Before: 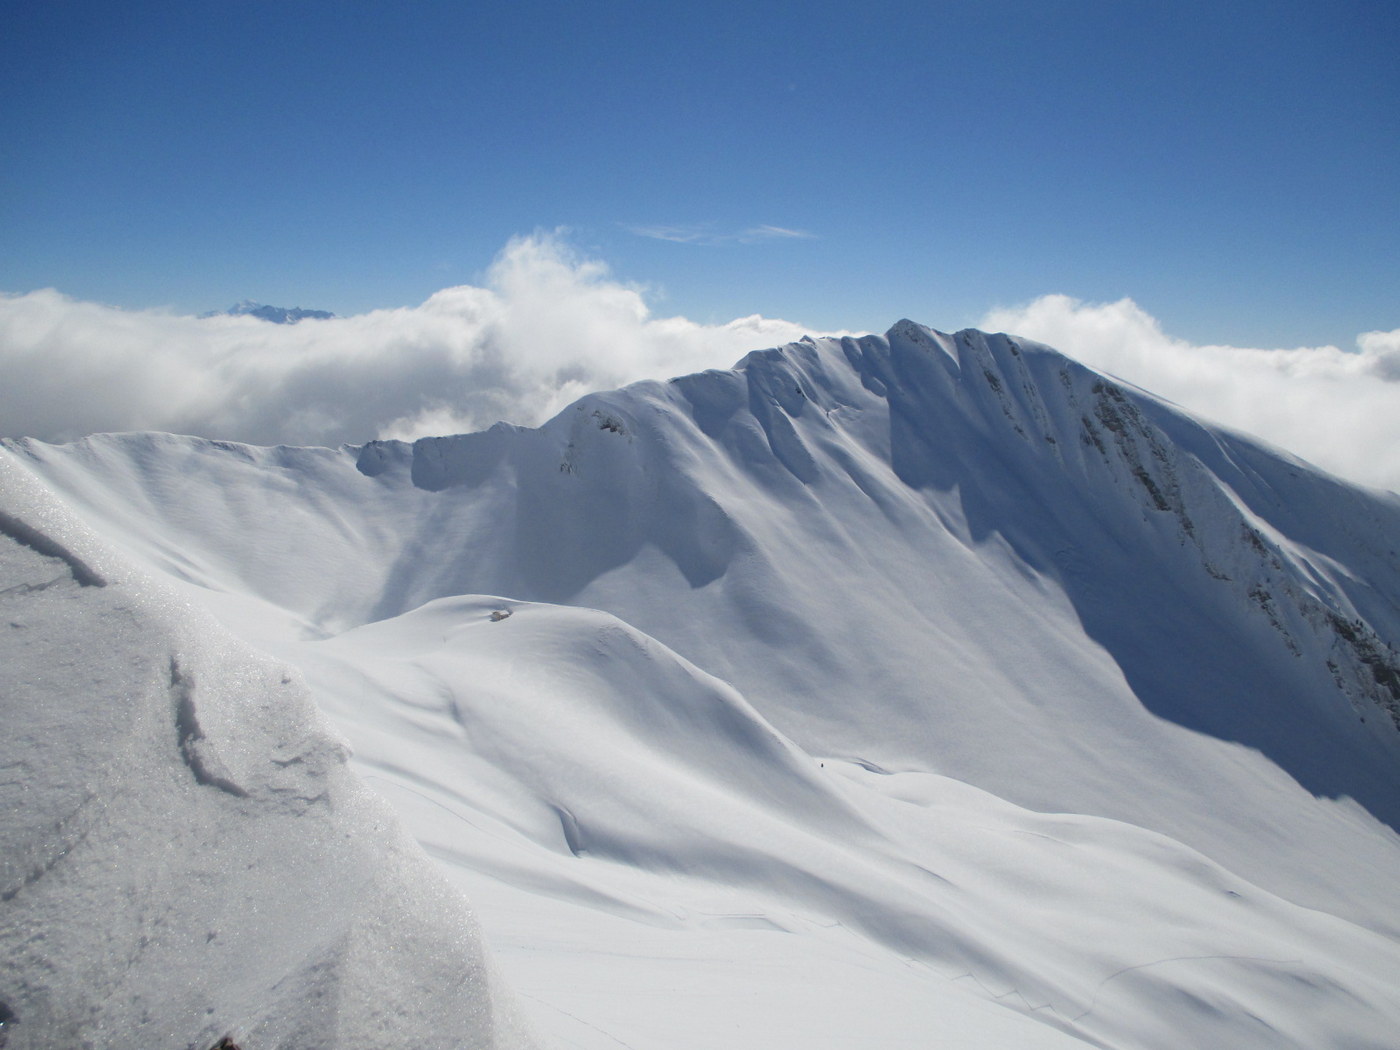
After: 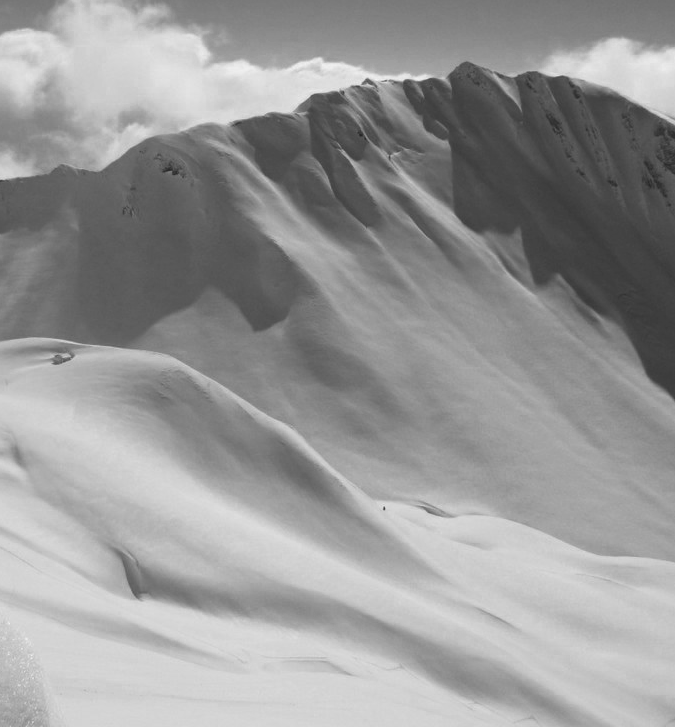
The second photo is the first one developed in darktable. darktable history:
color zones: curves: ch0 [(0.002, 0.593) (0.143, 0.417) (0.285, 0.541) (0.455, 0.289) (0.608, 0.327) (0.727, 0.283) (0.869, 0.571) (1, 0.603)]; ch1 [(0, 0) (0.143, 0) (0.286, 0) (0.429, 0) (0.571, 0) (0.714, 0) (0.857, 0)]
crop: left 31.347%, top 24.542%, right 20.368%, bottom 6.219%
